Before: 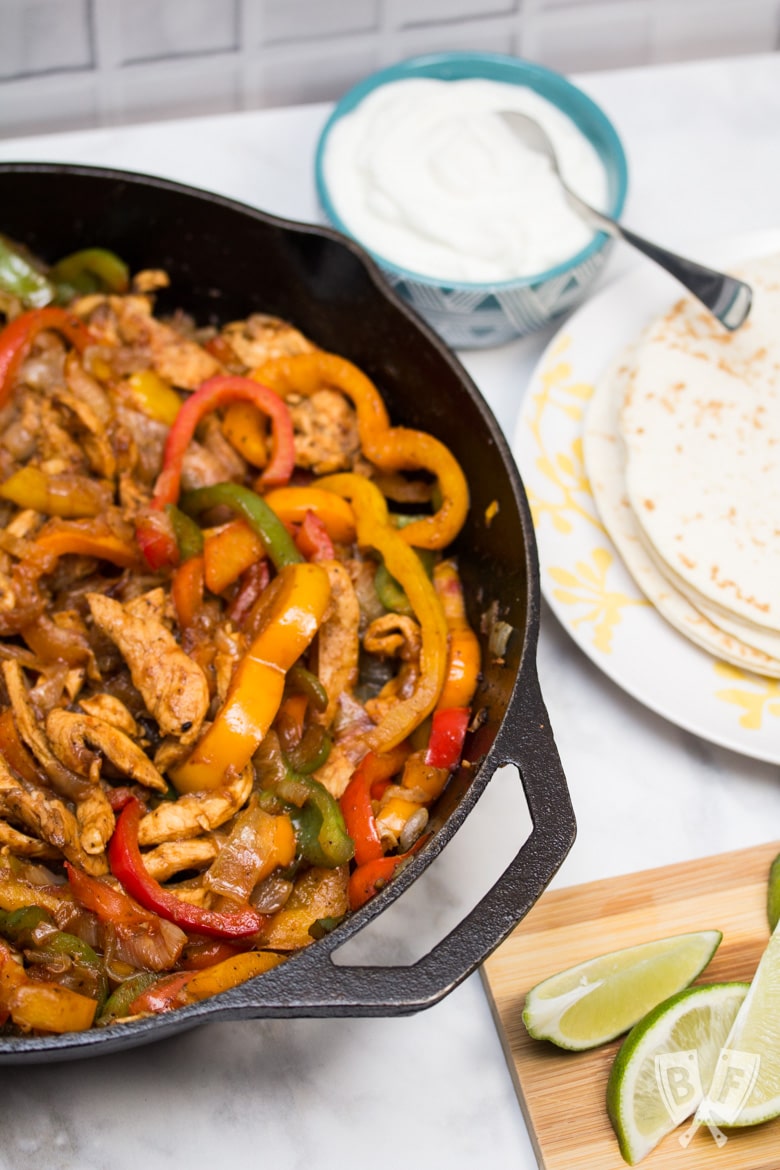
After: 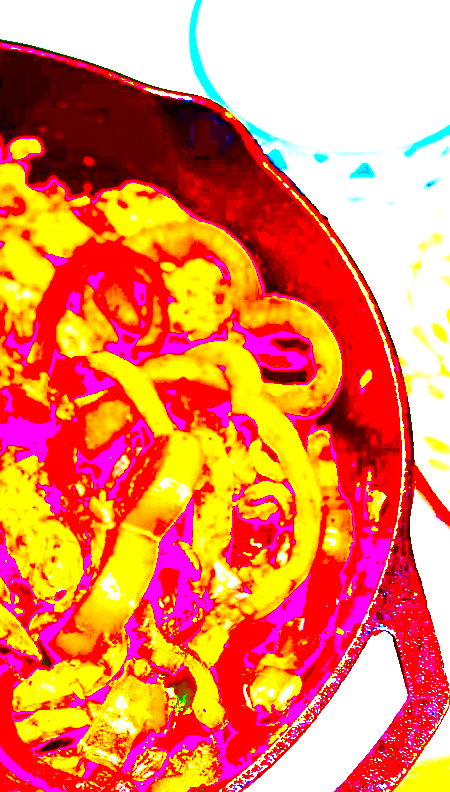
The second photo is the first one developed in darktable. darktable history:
sharpen: on, module defaults
crop: left 16.212%, top 11.351%, right 26.05%, bottom 20.646%
contrast brightness saturation: brightness 0.982
exposure: black level correction 0.1, exposure 2.915 EV, compensate exposure bias true, compensate highlight preservation false
